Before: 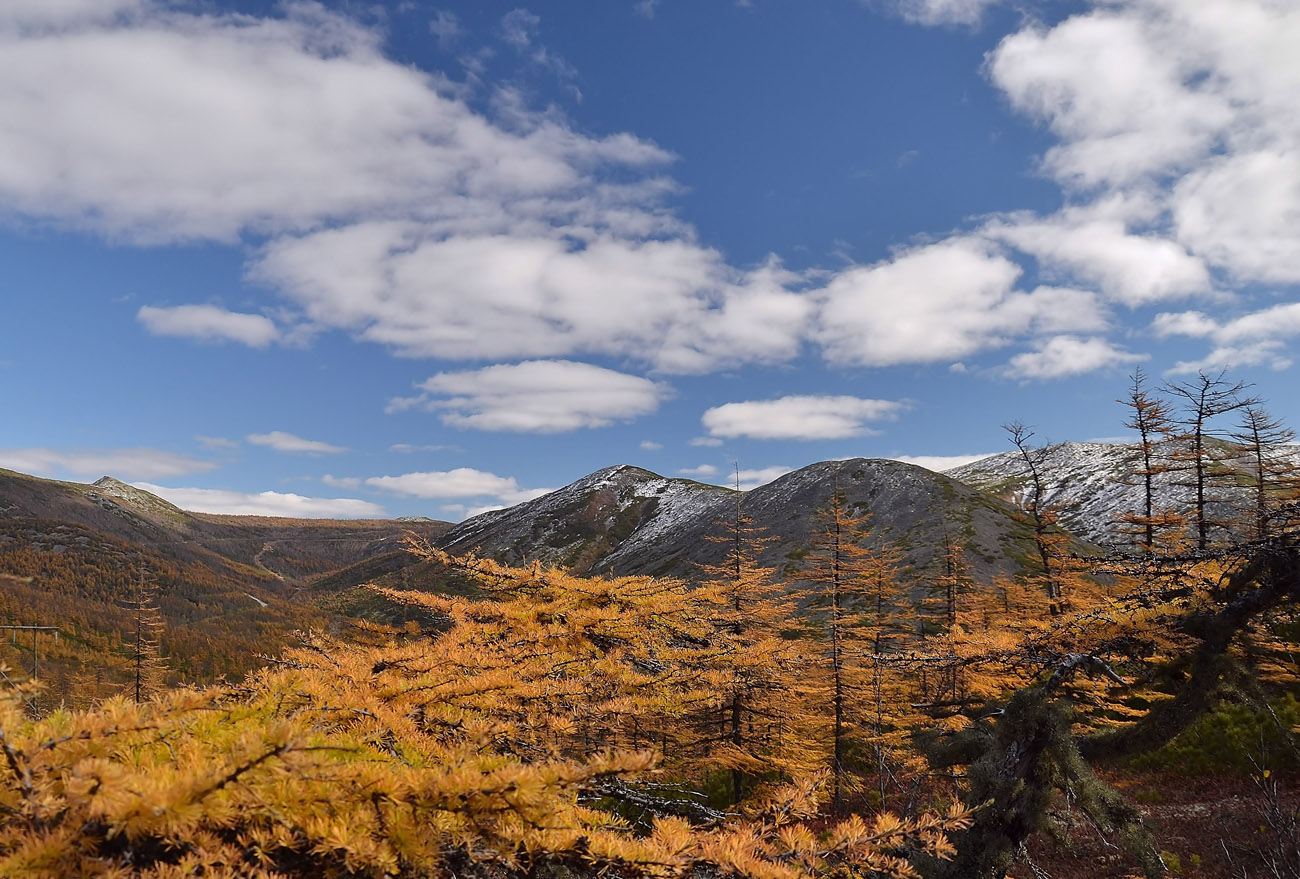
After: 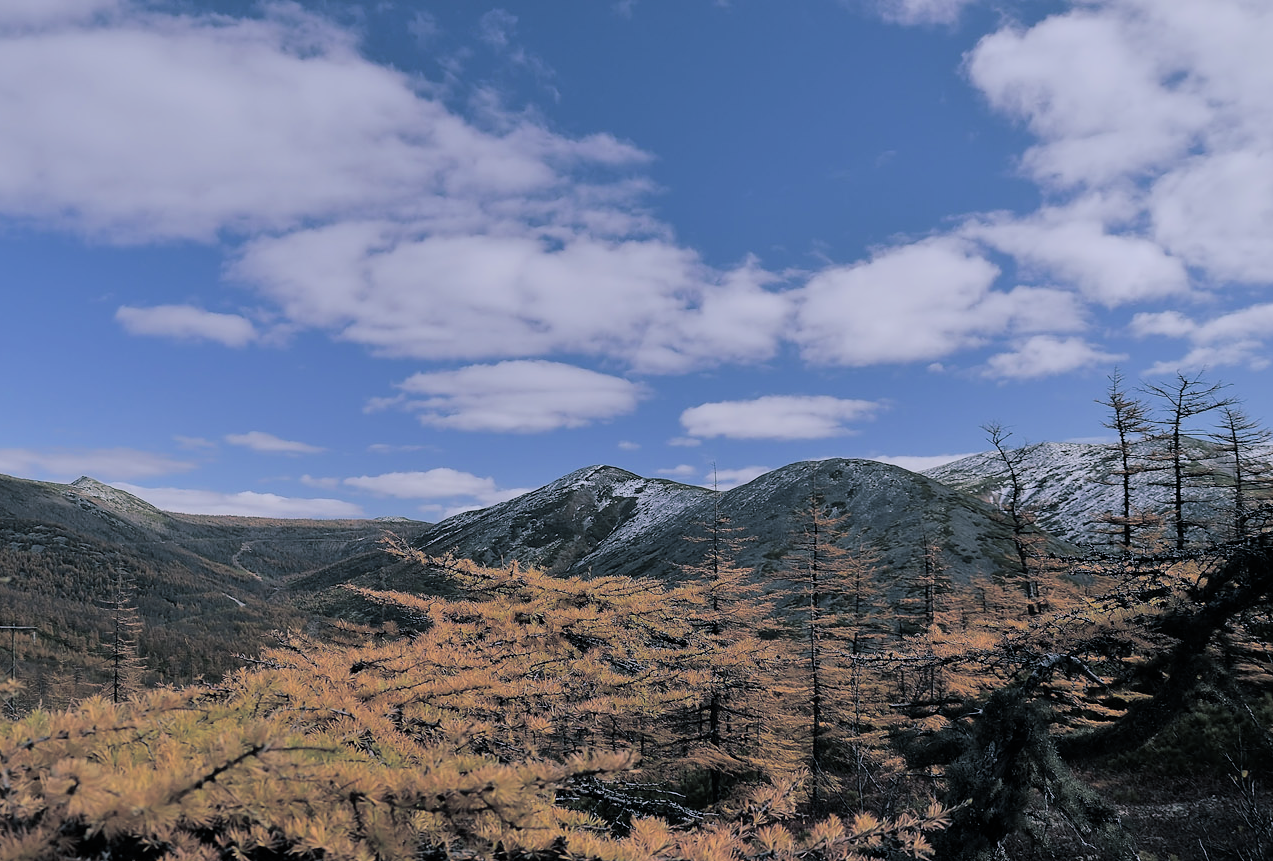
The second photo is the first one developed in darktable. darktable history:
crop: left 1.743%, right 0.268%, bottom 2.011%
split-toning: shadows › hue 205.2°, shadows › saturation 0.29, highlights › hue 50.4°, highlights › saturation 0.38, balance -49.9
color calibration: illuminant custom, x 0.373, y 0.388, temperature 4269.97 K
filmic rgb: black relative exposure -7.65 EV, white relative exposure 4.56 EV, hardness 3.61
